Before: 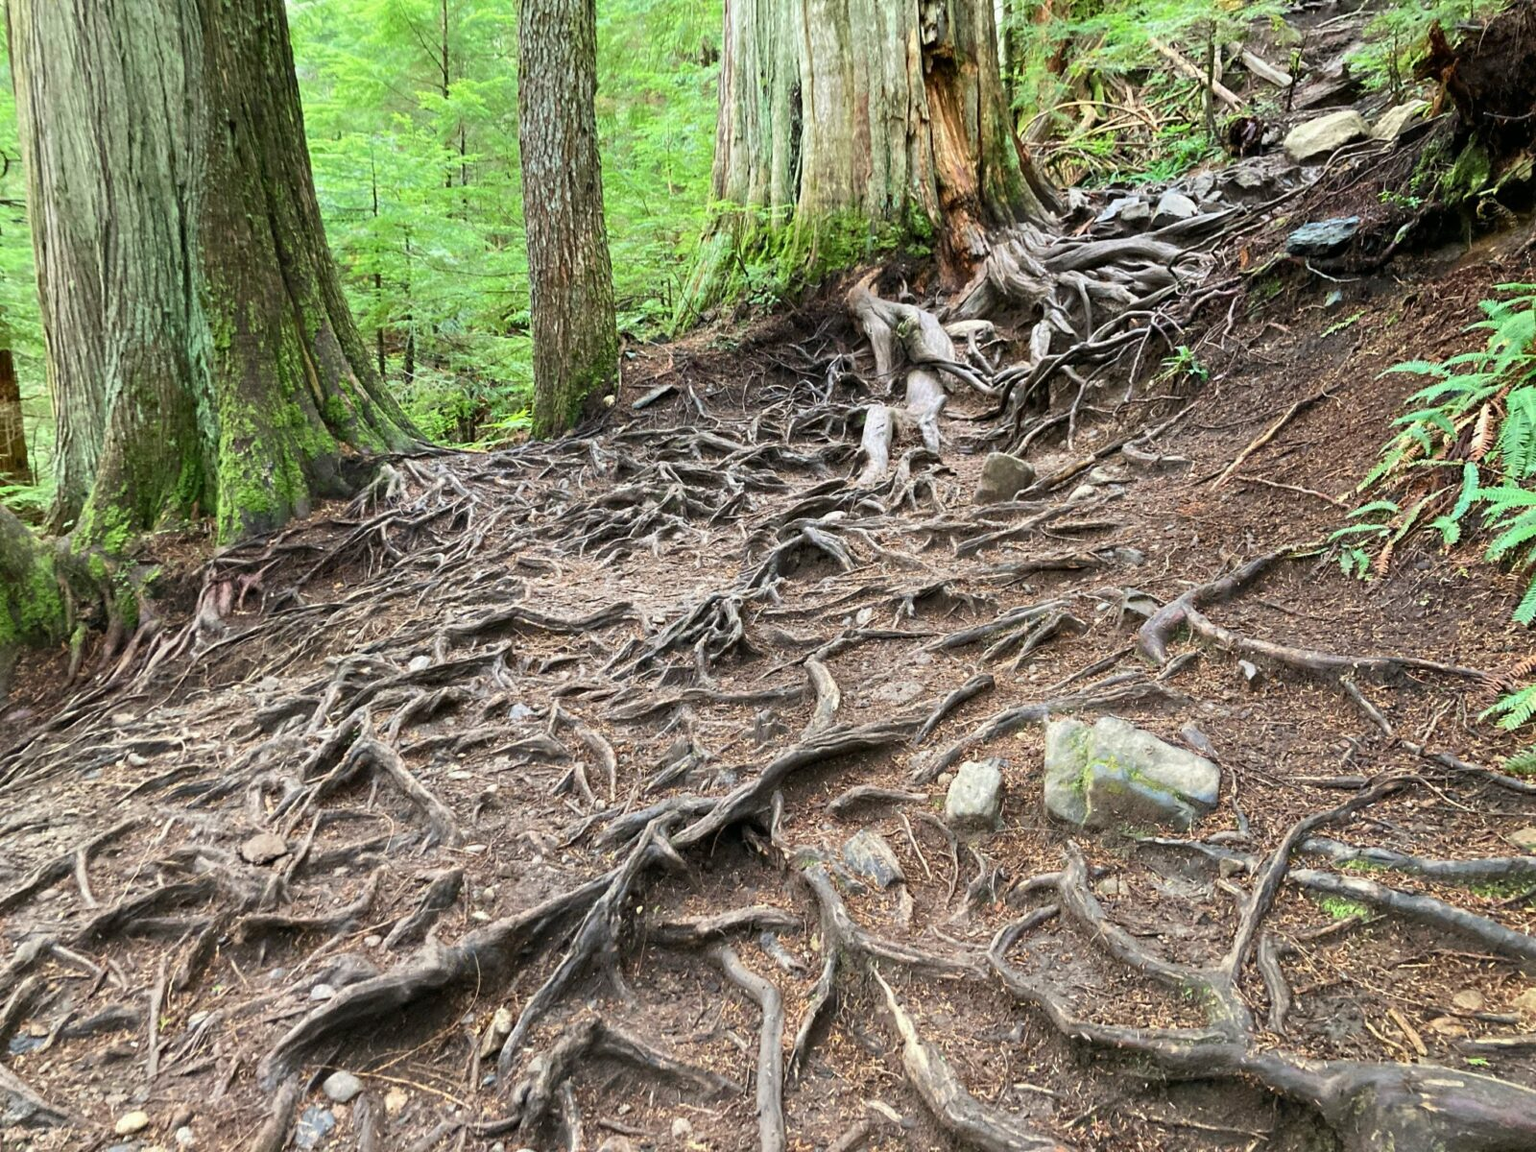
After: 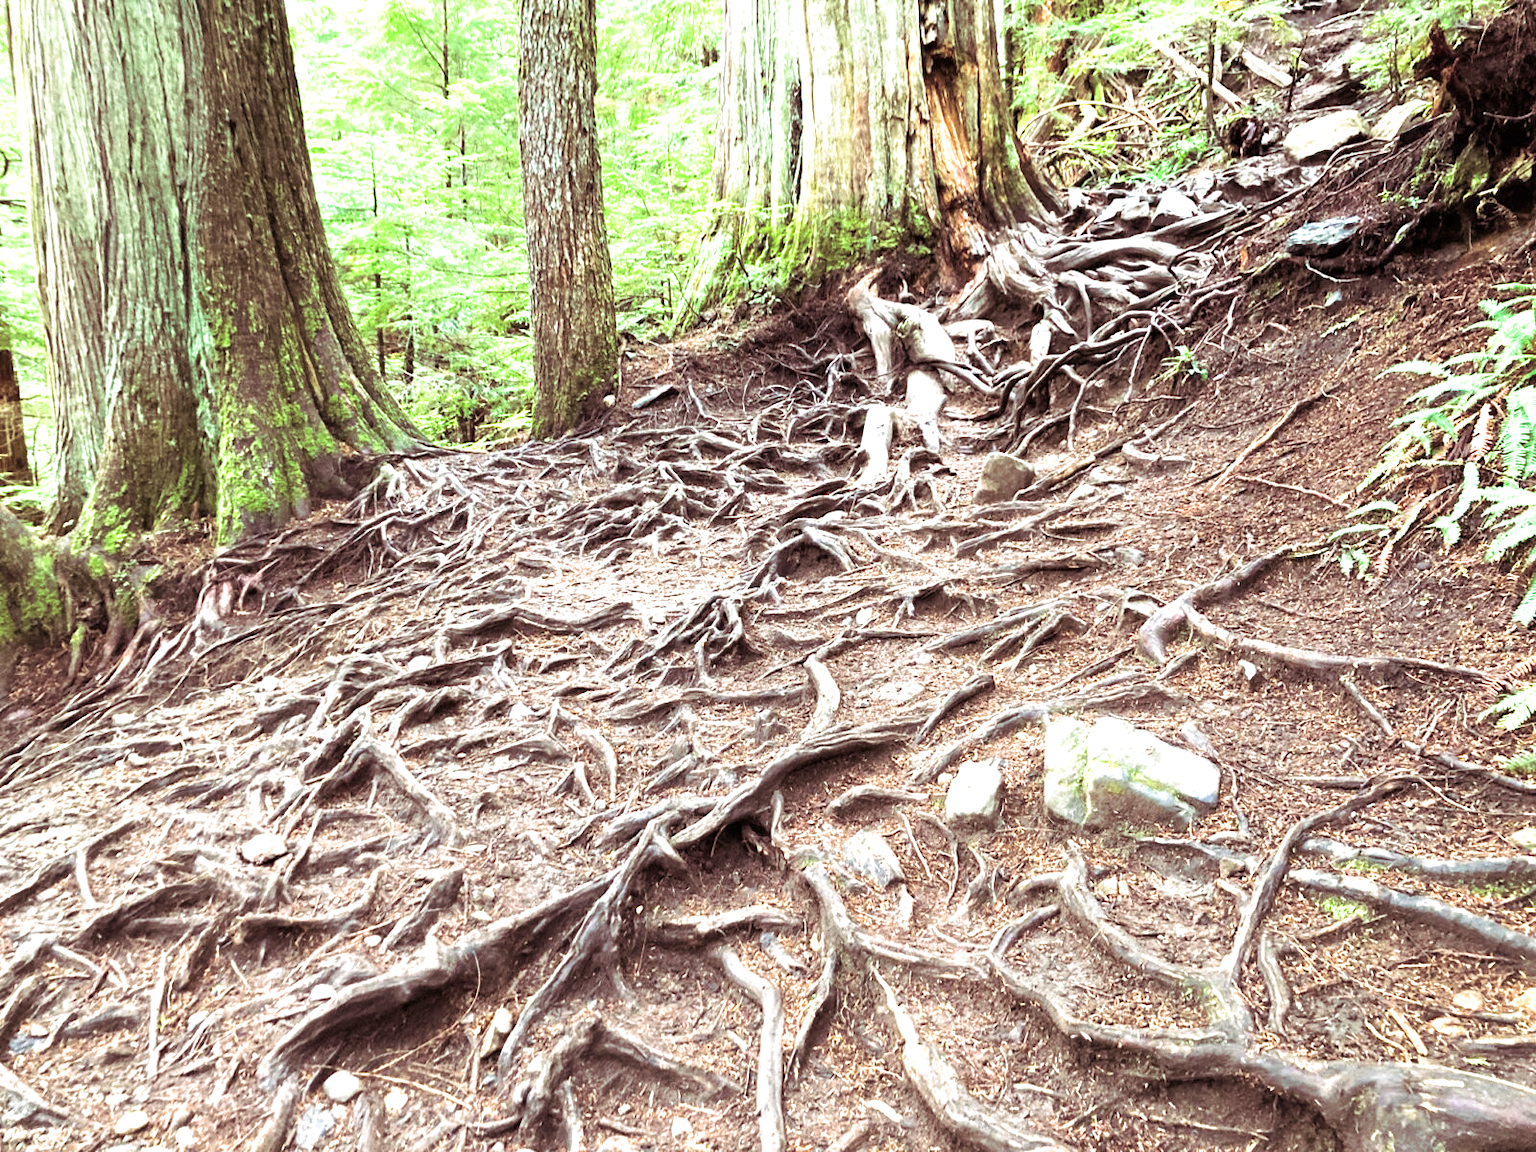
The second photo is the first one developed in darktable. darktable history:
split-toning: shadows › saturation 0.41, highlights › saturation 0, compress 33.55%
exposure: exposure 1.061 EV, compensate highlight preservation false
